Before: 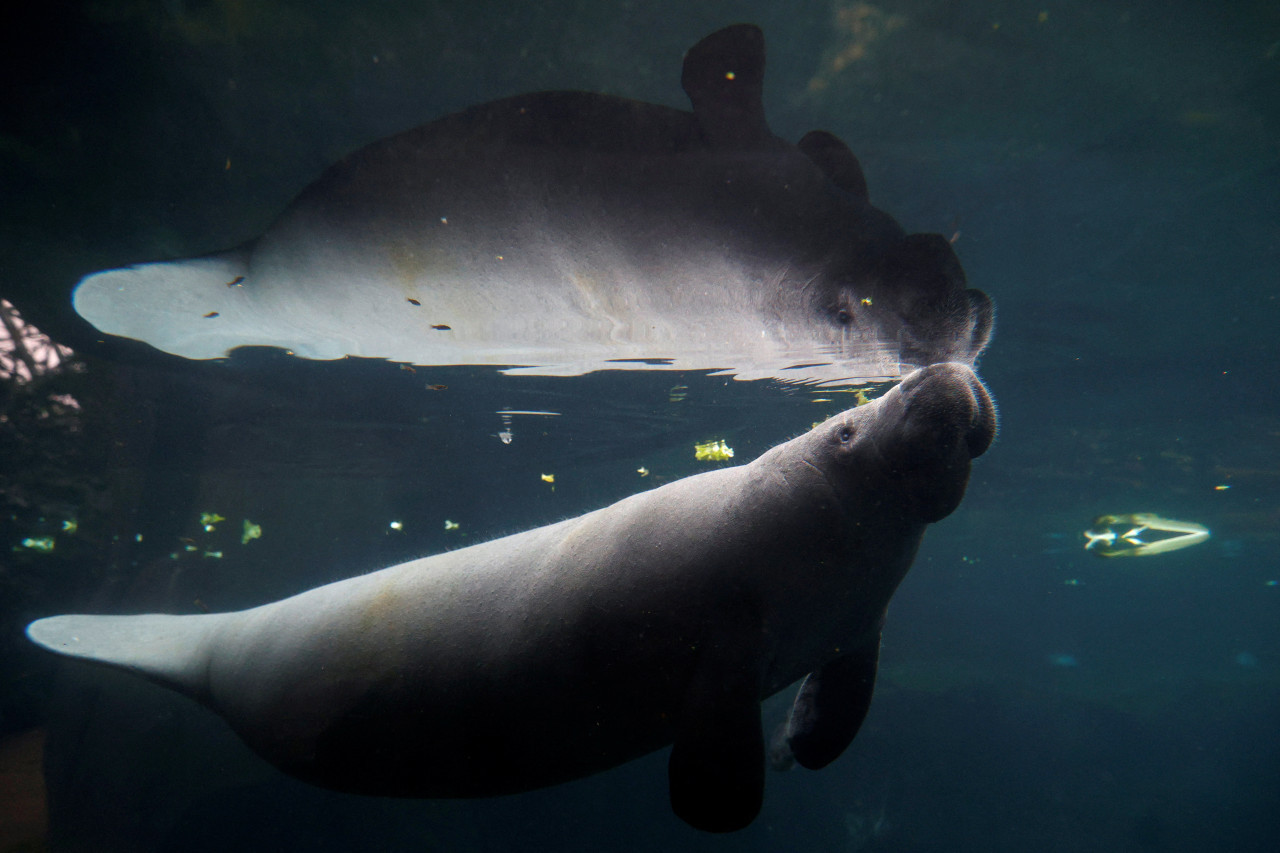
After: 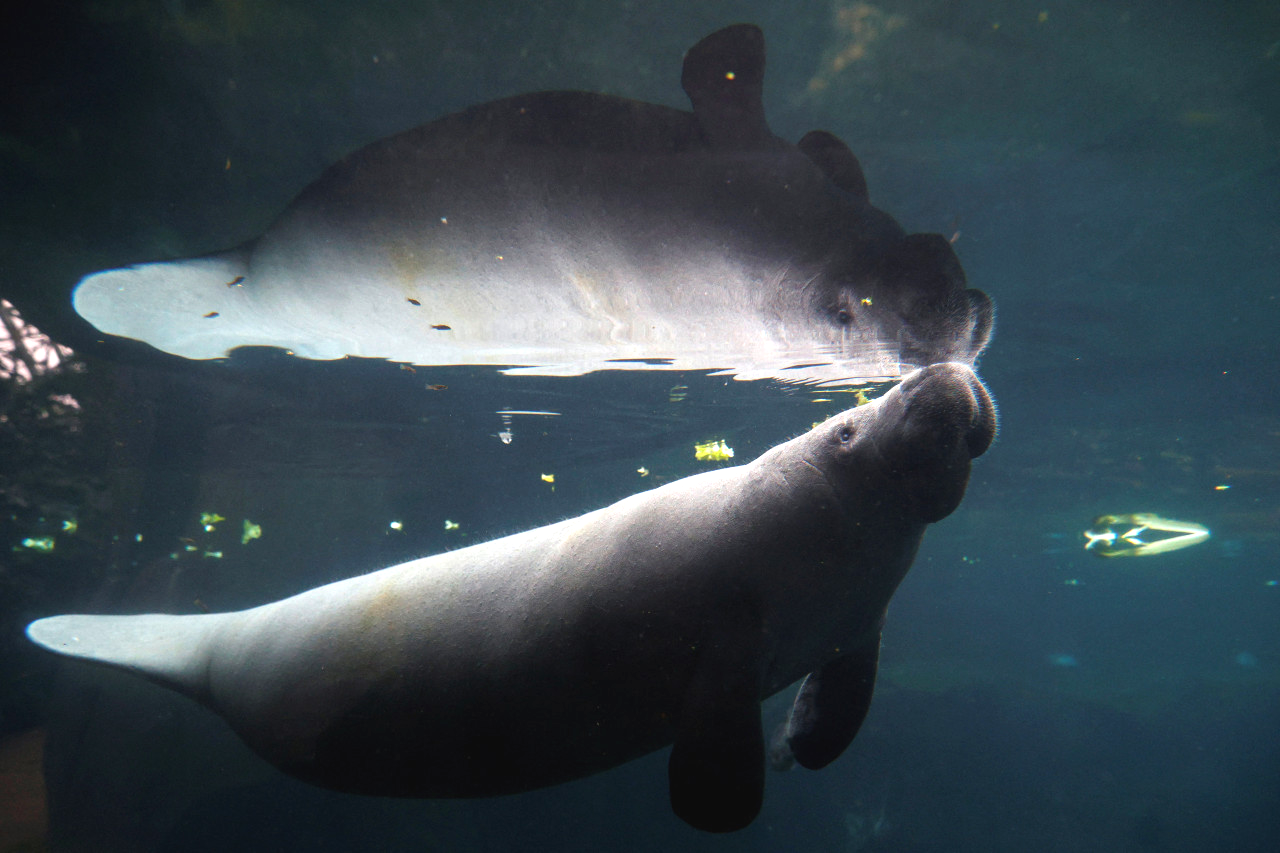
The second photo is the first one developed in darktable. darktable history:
exposure: black level correction -0.002, exposure 0.711 EV, compensate exposure bias true, compensate highlight preservation false
